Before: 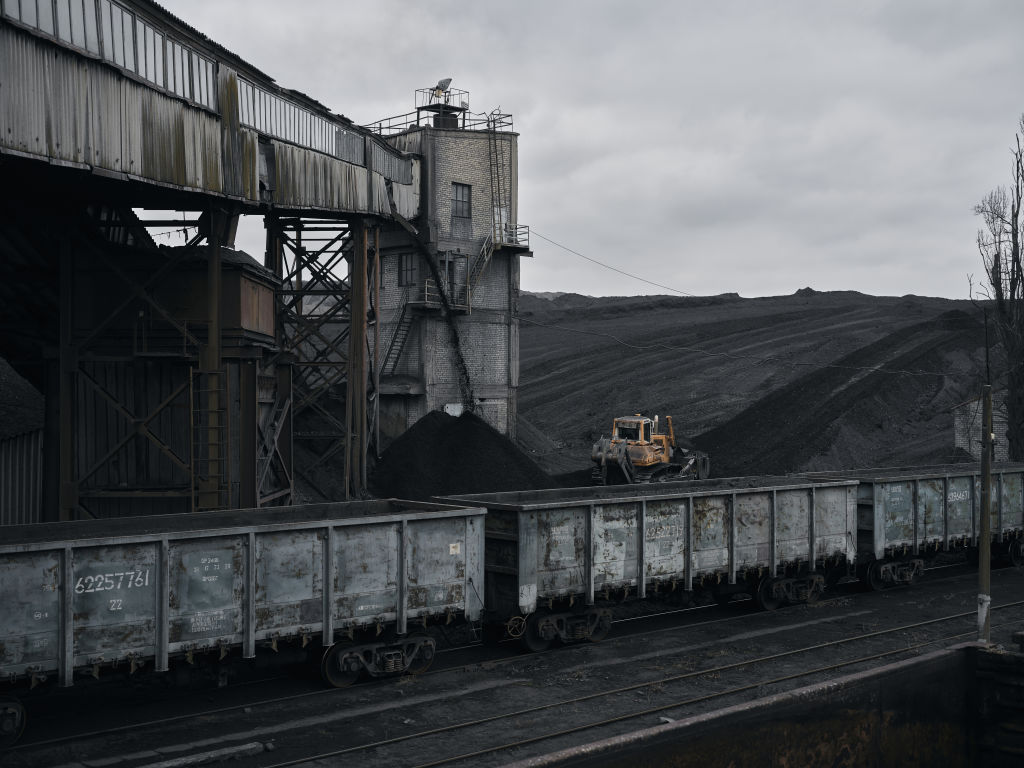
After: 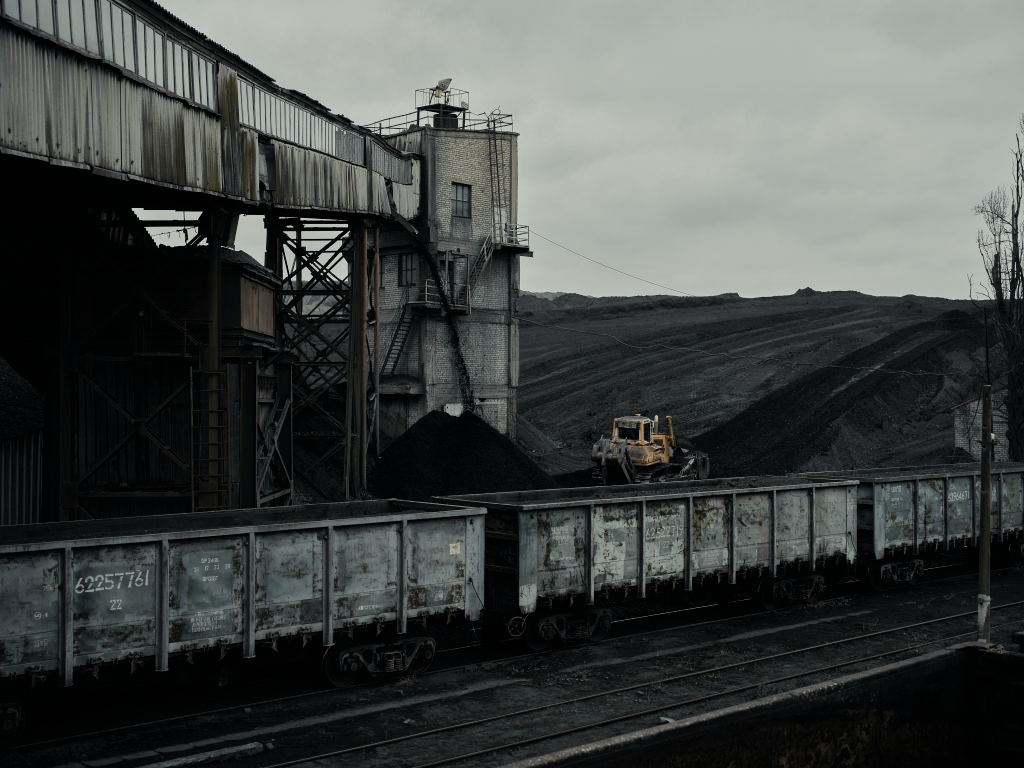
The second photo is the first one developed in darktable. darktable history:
filmic rgb: black relative exposure -7.65 EV, white relative exposure 4.56 EV, hardness 3.61, contrast 1.05
white balance: emerald 1
color correction: highlights a* -4.28, highlights b* 6.53
